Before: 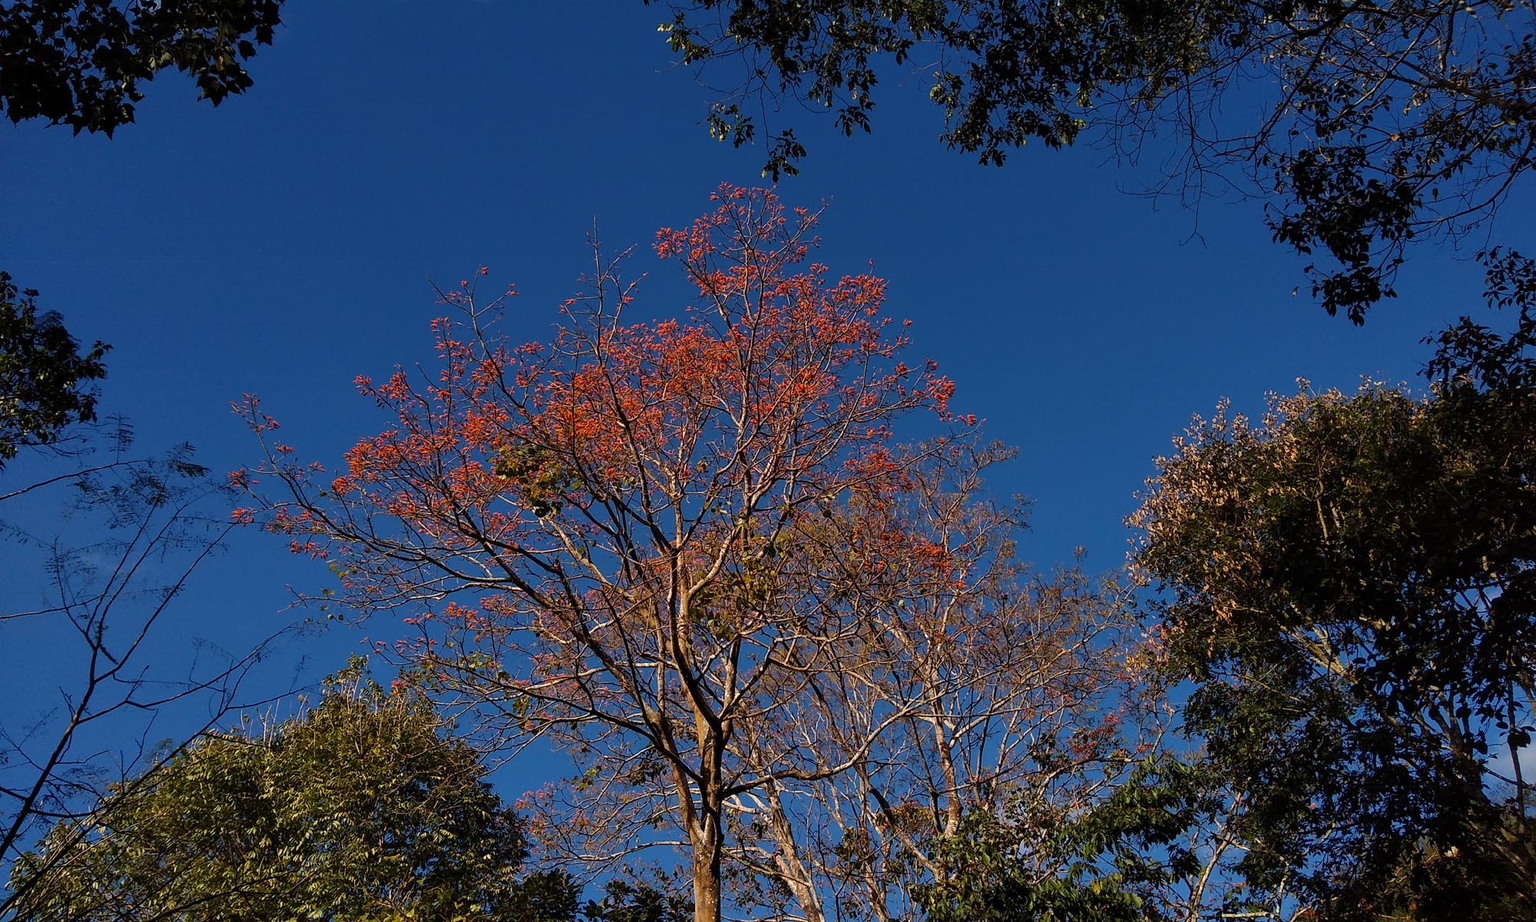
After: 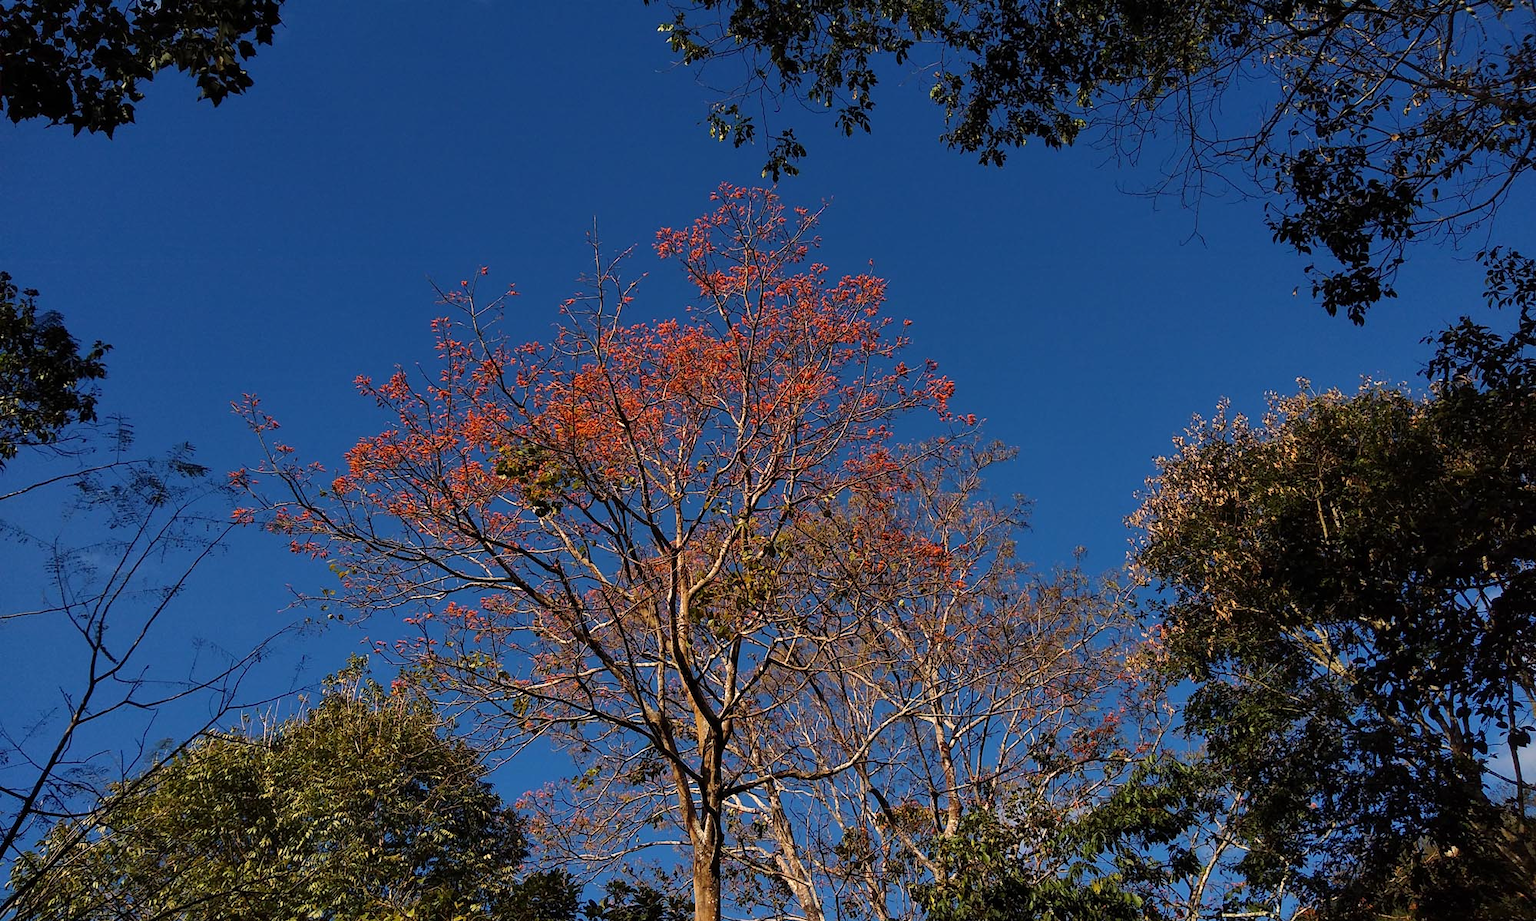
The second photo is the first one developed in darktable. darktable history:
exposure: exposure 0.172 EV, compensate highlight preservation false
